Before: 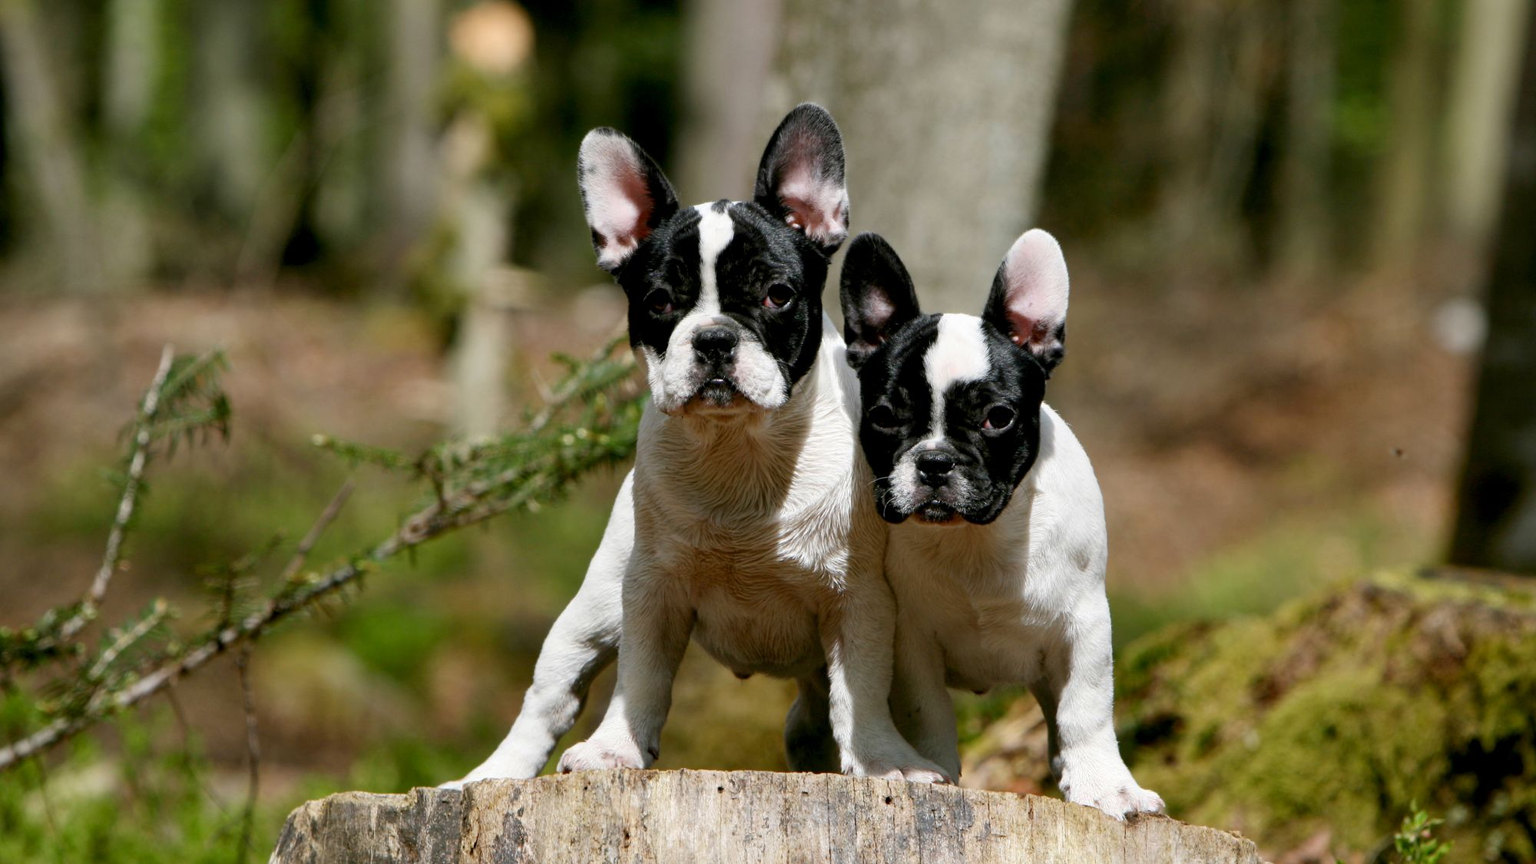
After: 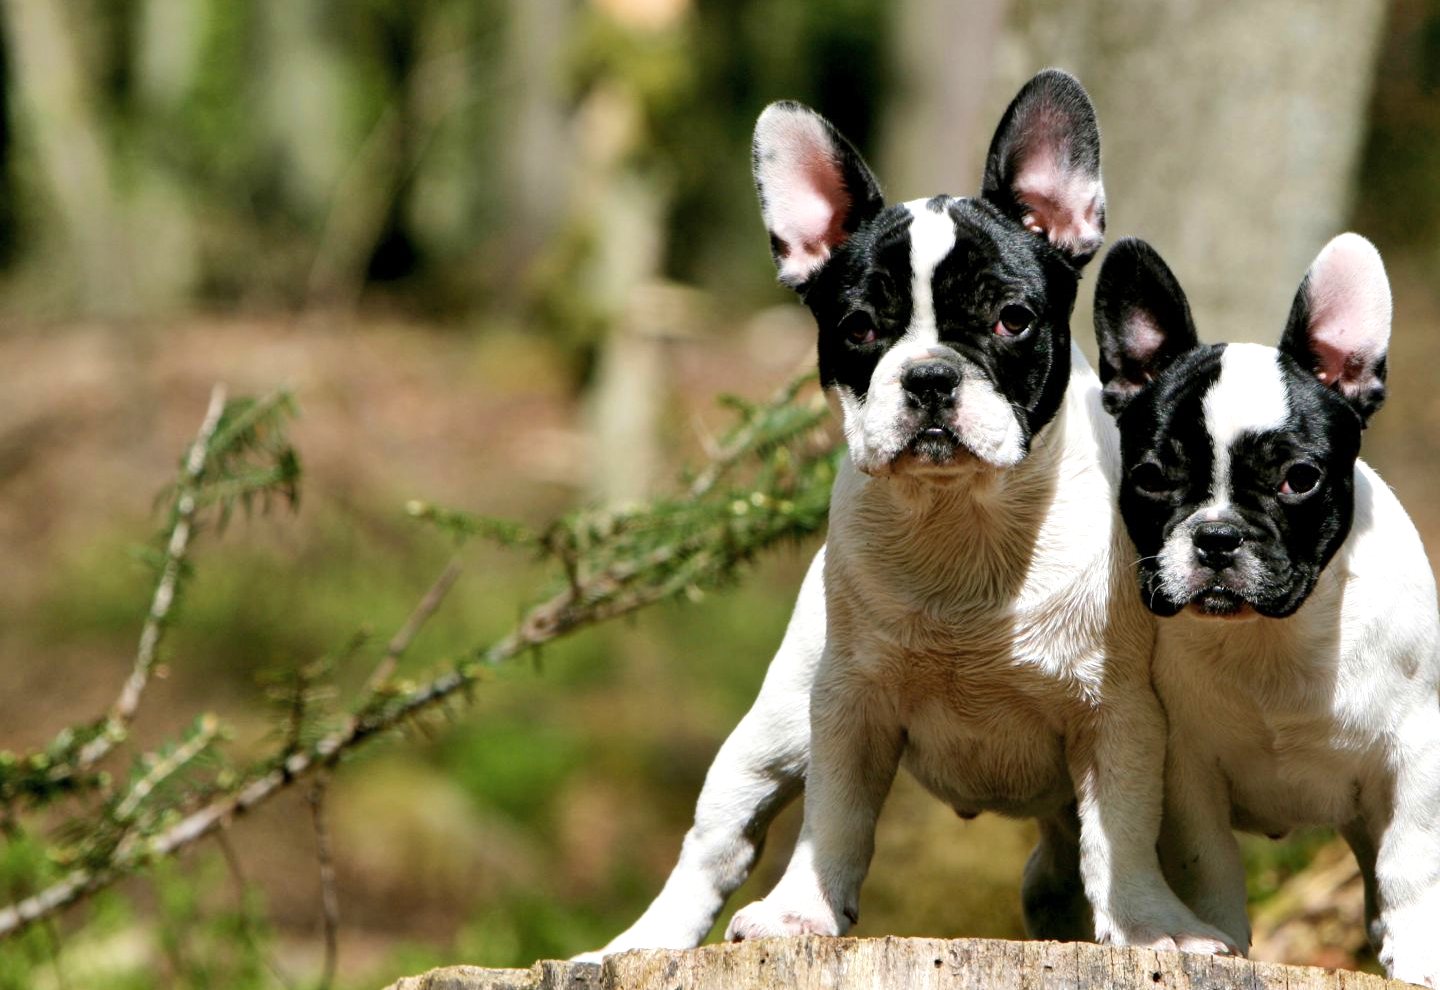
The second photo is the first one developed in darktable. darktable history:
crop: top 5.803%, right 27.864%, bottom 5.804%
velvia: on, module defaults
shadows and highlights: radius 110.86, shadows 51.09, white point adjustment 9.16, highlights -4.17, highlights color adjustment 32.2%, soften with gaussian
